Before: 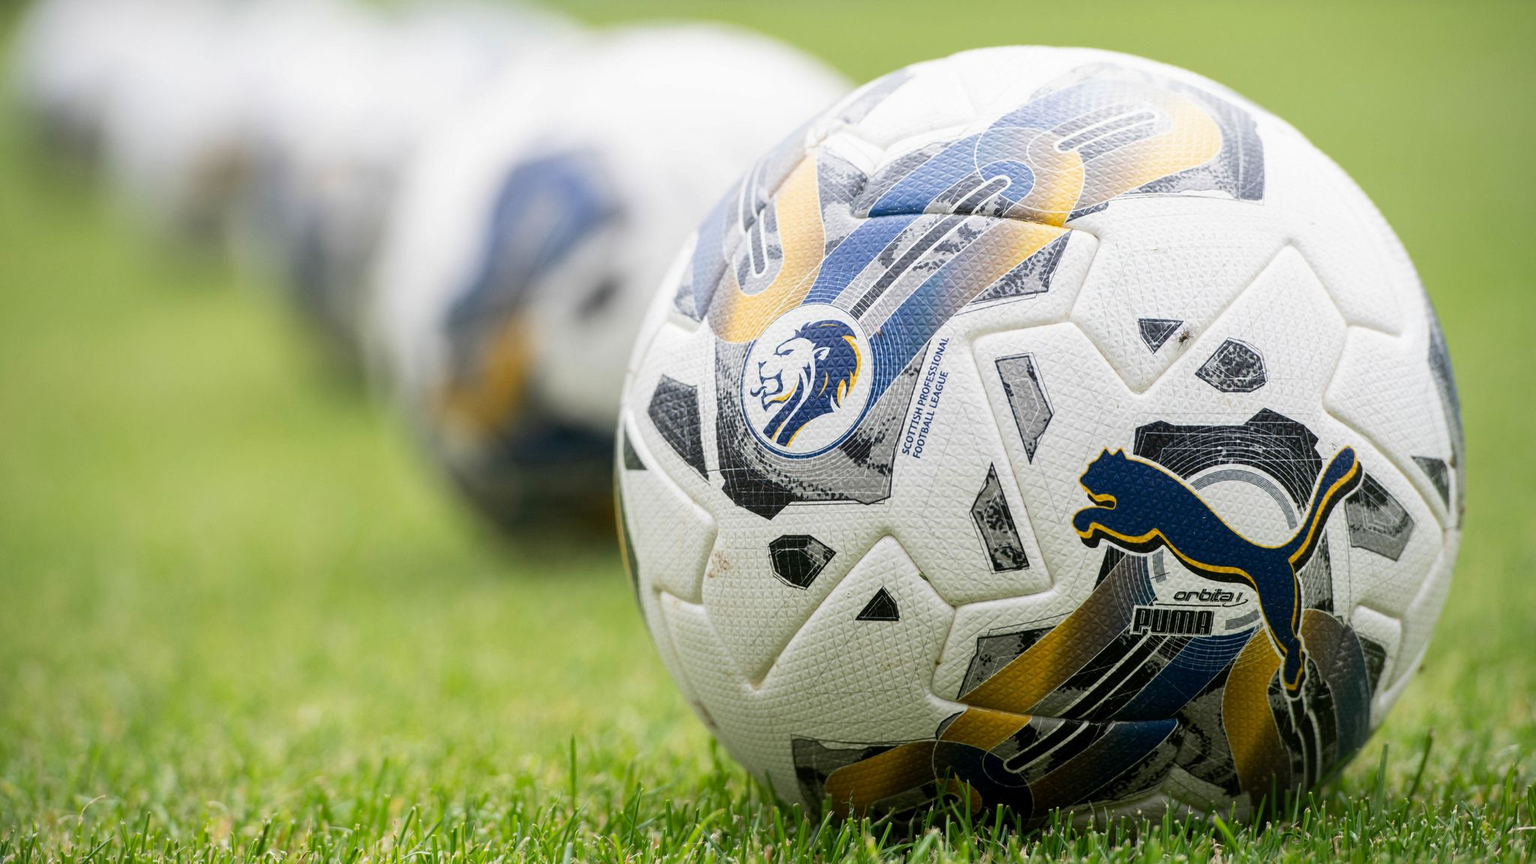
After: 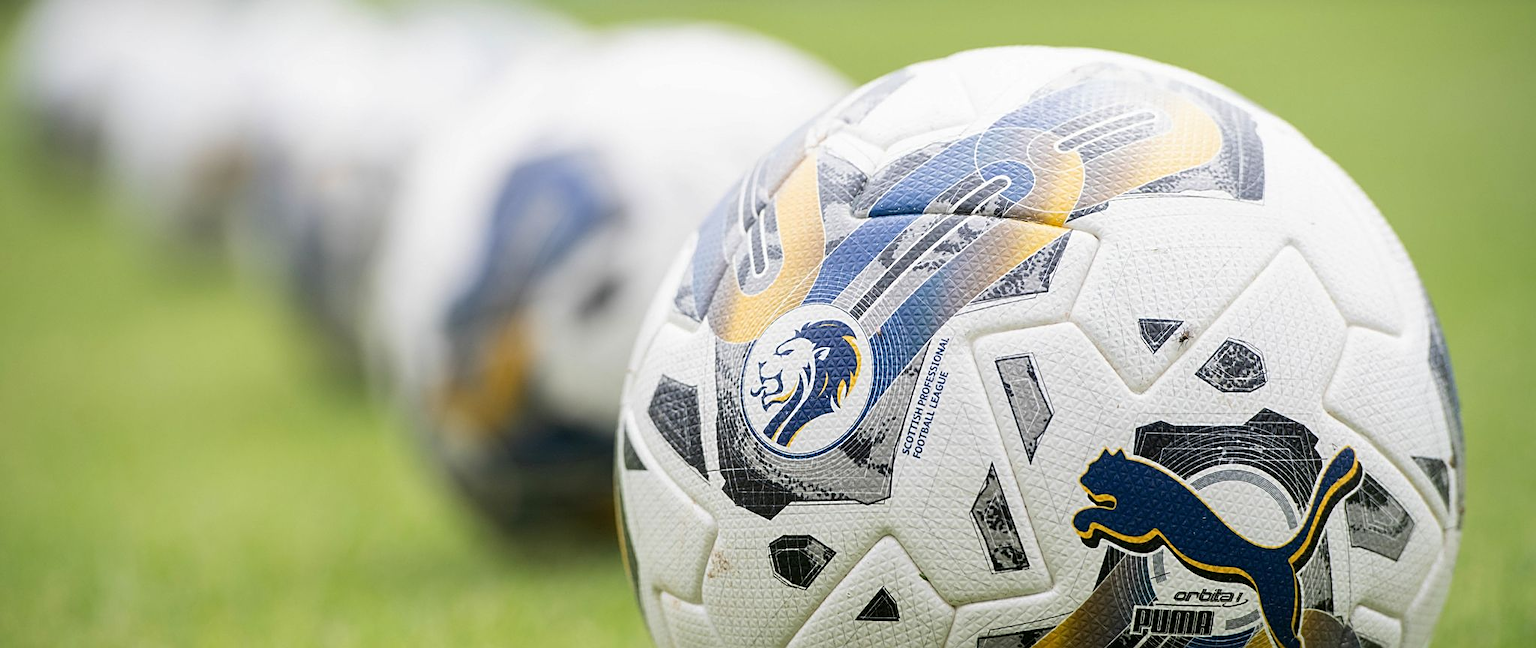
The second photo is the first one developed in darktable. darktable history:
crop: bottom 24.991%
sharpen: on, module defaults
